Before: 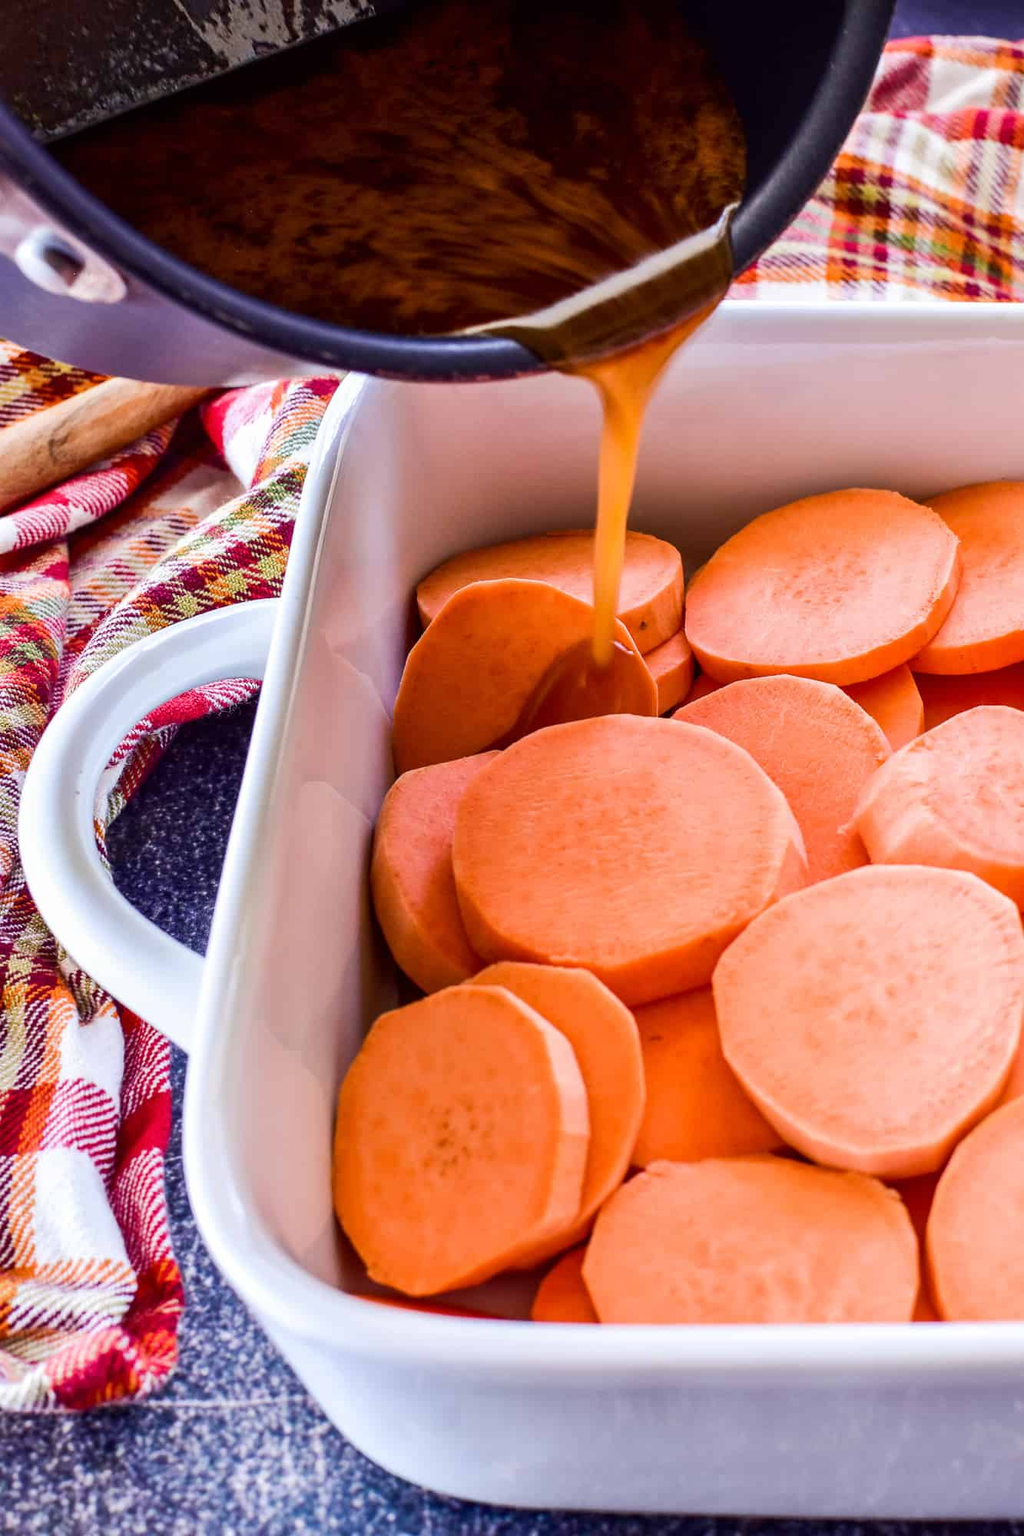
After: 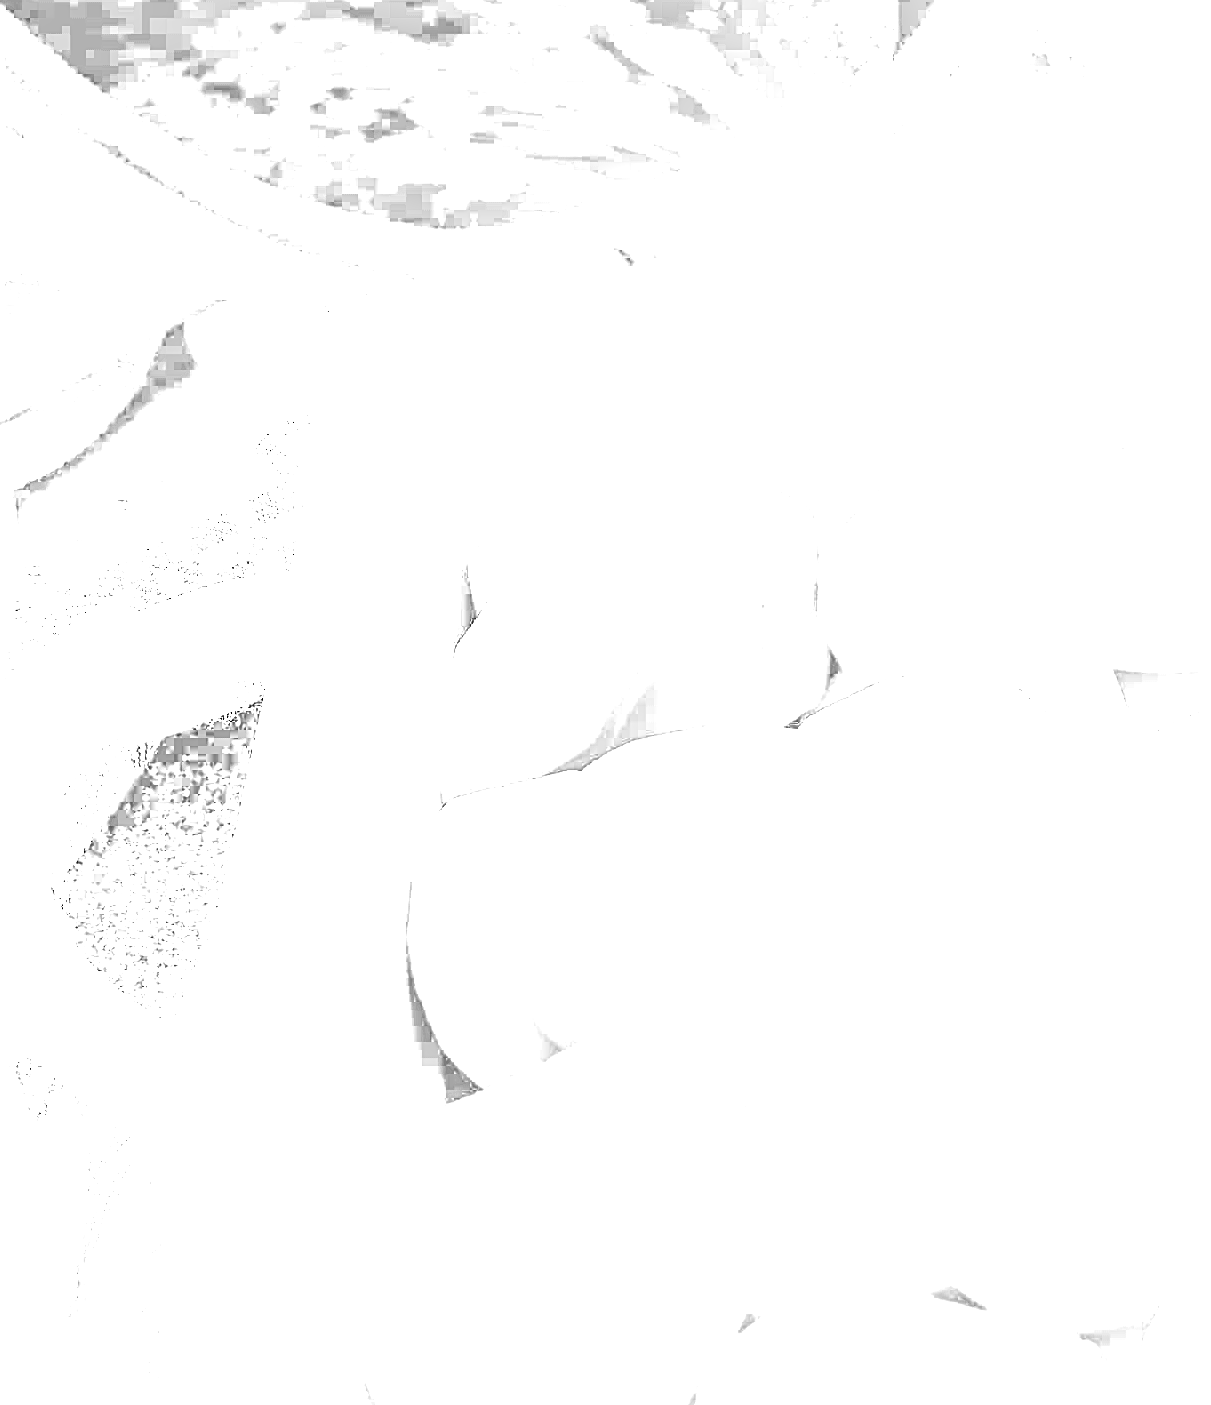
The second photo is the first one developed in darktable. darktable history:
crop: left 5.596%, top 10.314%, right 3.534%, bottom 19.395%
monochrome: on, module defaults
exposure: exposure 8 EV, compensate highlight preservation false
sharpen: on, module defaults
